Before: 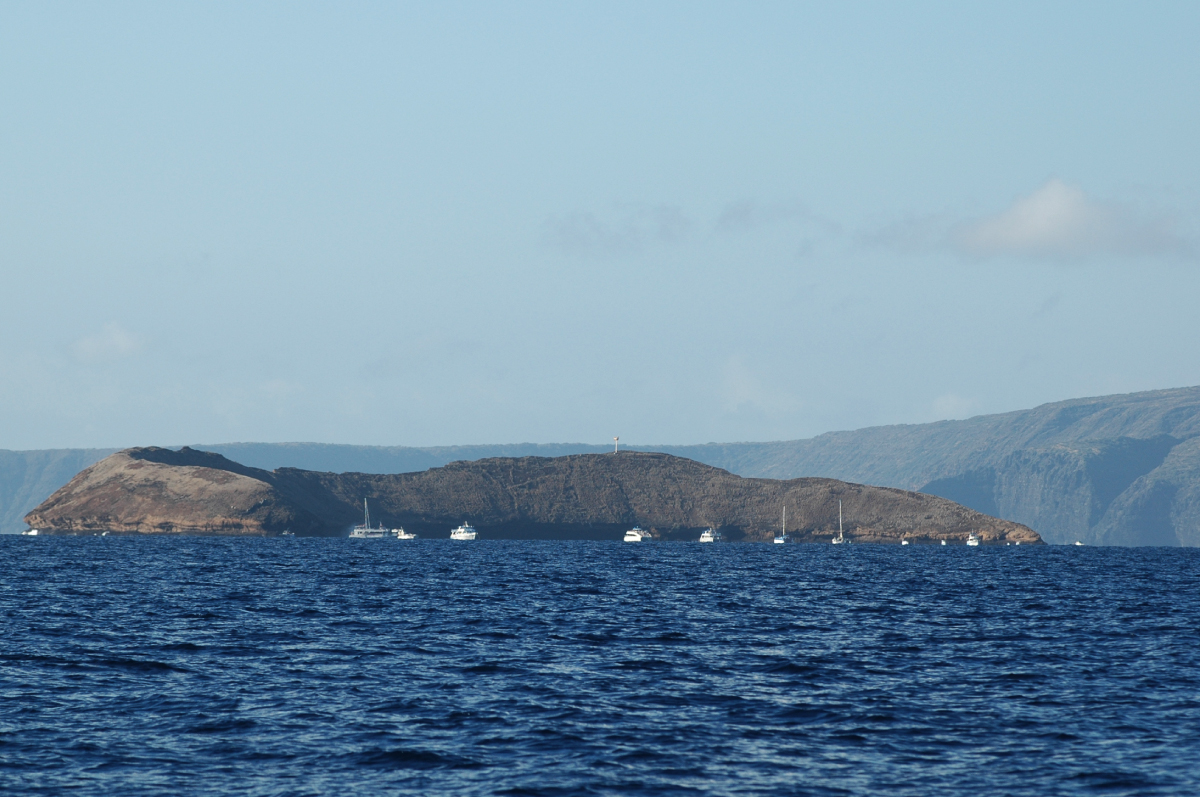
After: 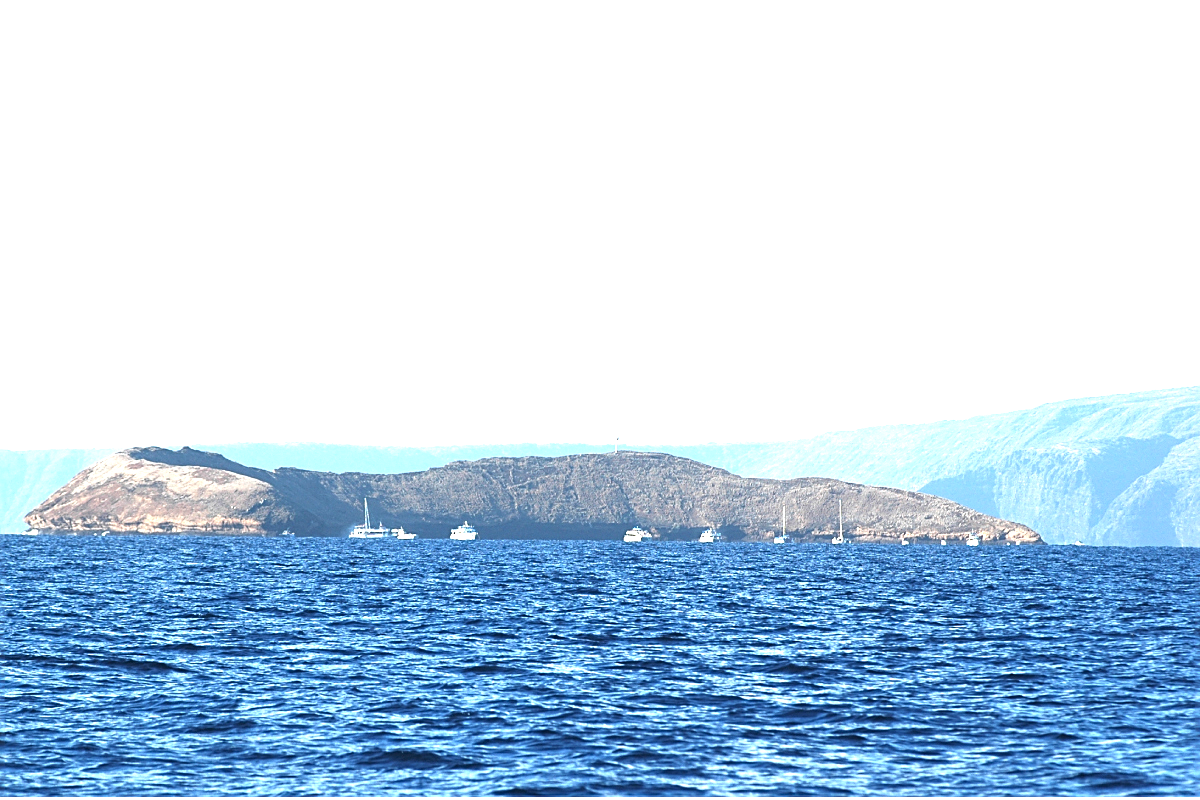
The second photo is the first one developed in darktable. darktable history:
exposure: black level correction 0, exposure 1.93 EV, compensate highlight preservation false
sharpen: amount 0.492
